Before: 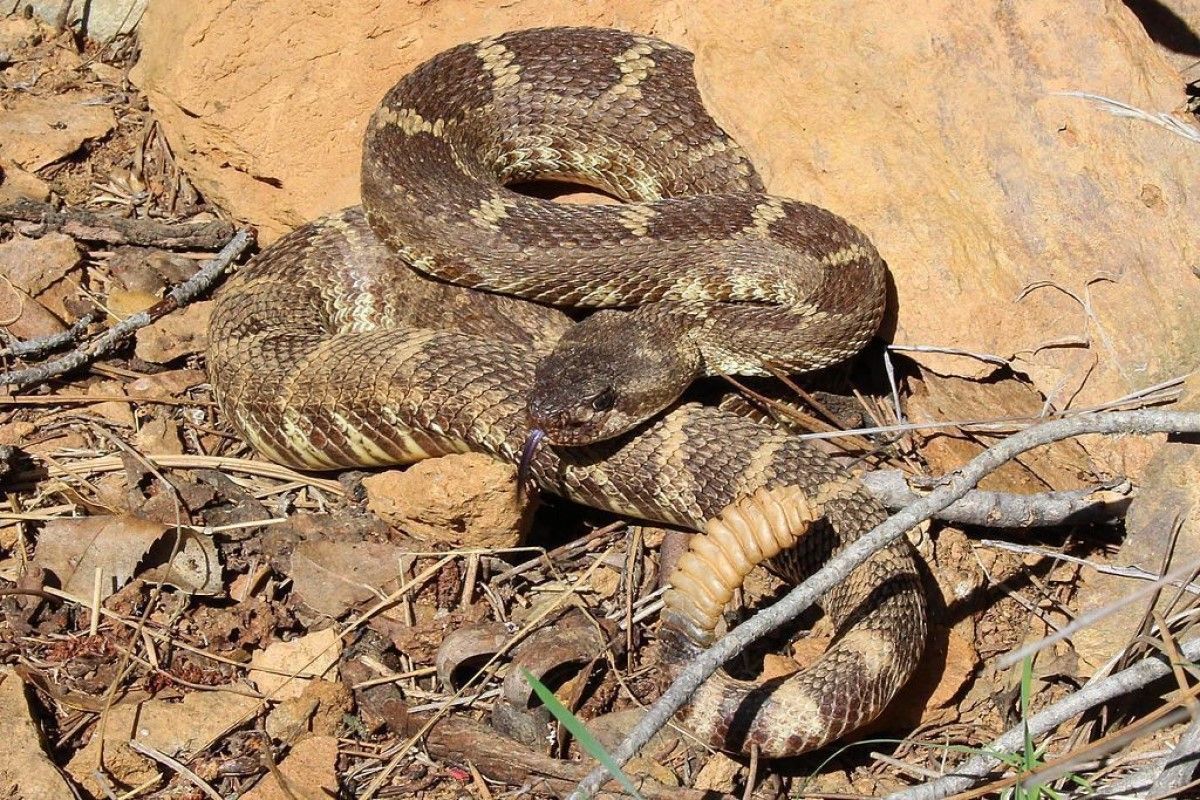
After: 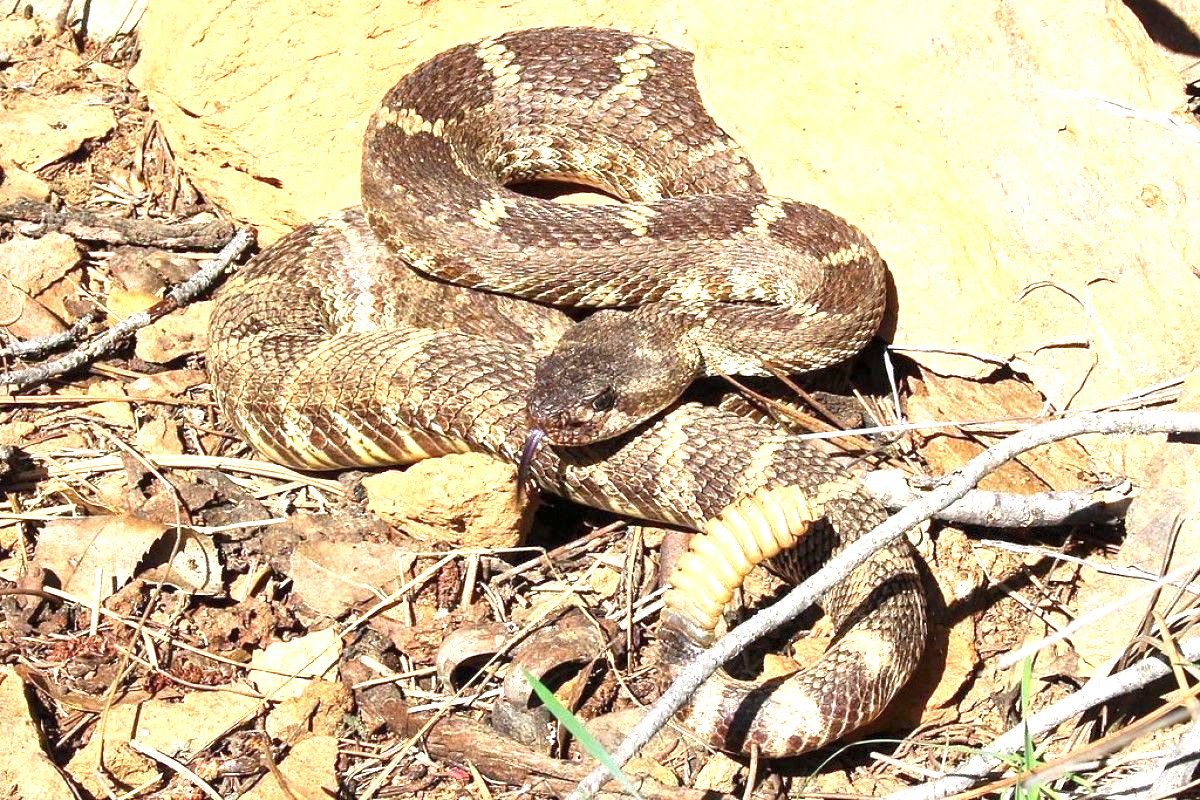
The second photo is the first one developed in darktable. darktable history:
local contrast: mode bilateral grid, contrast 19, coarseness 50, detail 129%, midtone range 0.2
exposure: black level correction 0, exposure 1.199 EV, compensate highlight preservation false
